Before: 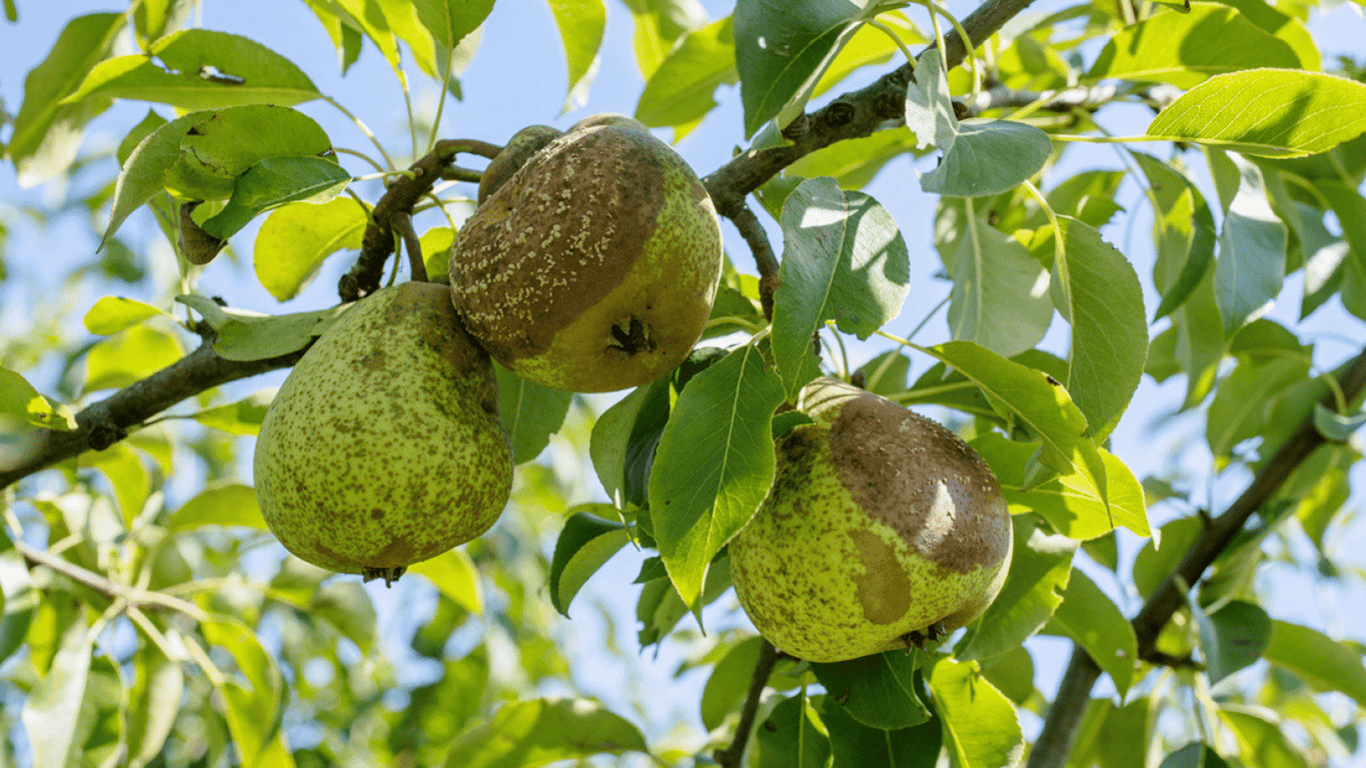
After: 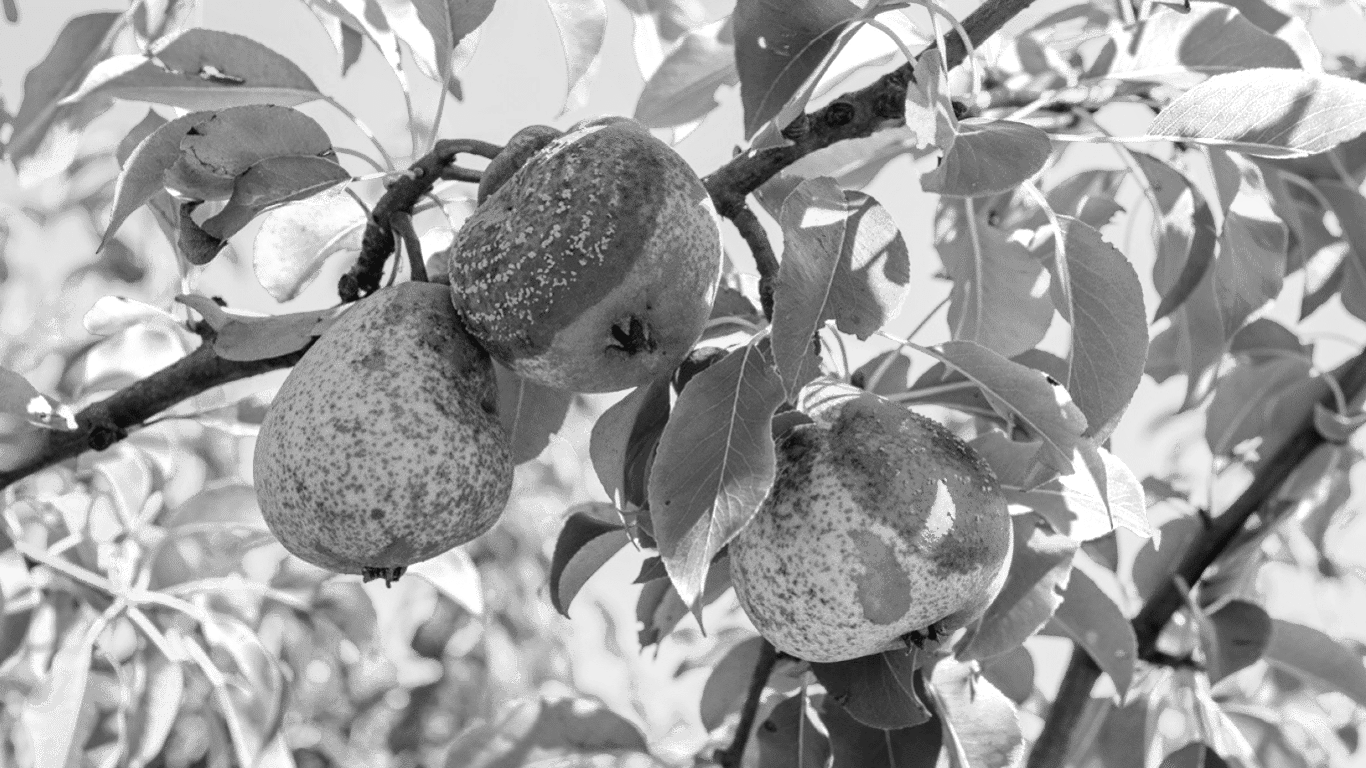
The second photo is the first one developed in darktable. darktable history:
monochrome: on, module defaults
color zones: curves: ch0 [(0.018, 0.548) (0.197, 0.654) (0.425, 0.447) (0.605, 0.658) (0.732, 0.579)]; ch1 [(0.105, 0.531) (0.224, 0.531) (0.386, 0.39) (0.618, 0.456) (0.732, 0.456) (0.956, 0.421)]; ch2 [(0.039, 0.583) (0.215, 0.465) (0.399, 0.544) (0.465, 0.548) (0.614, 0.447) (0.724, 0.43) (0.882, 0.623) (0.956, 0.632)]
